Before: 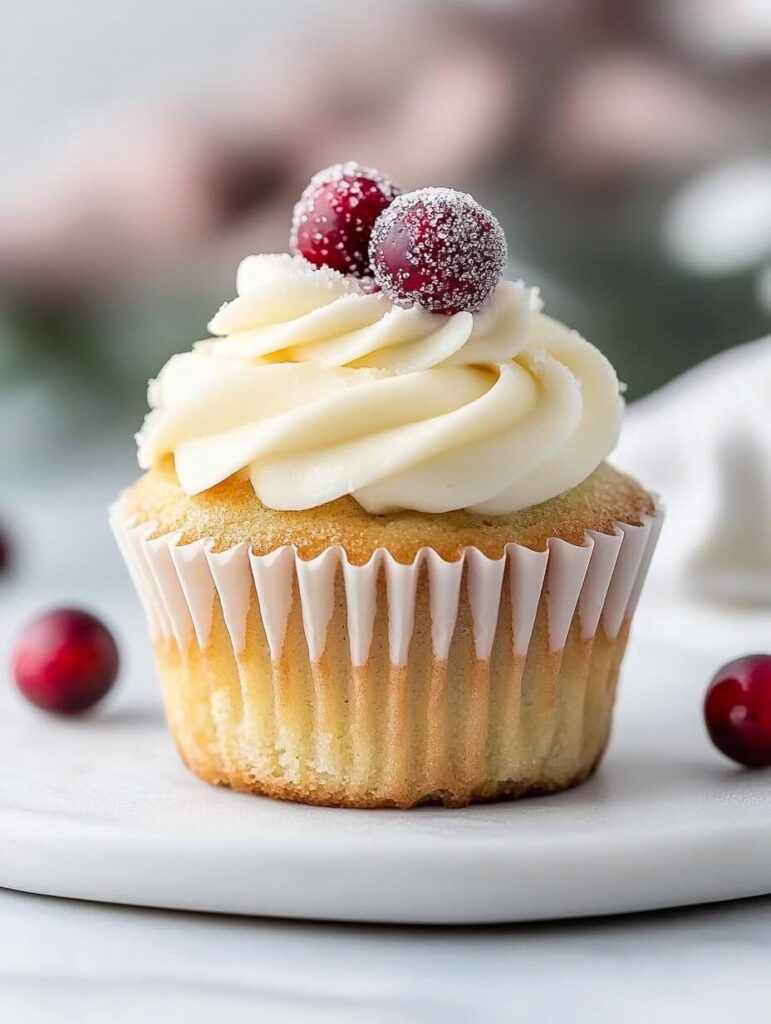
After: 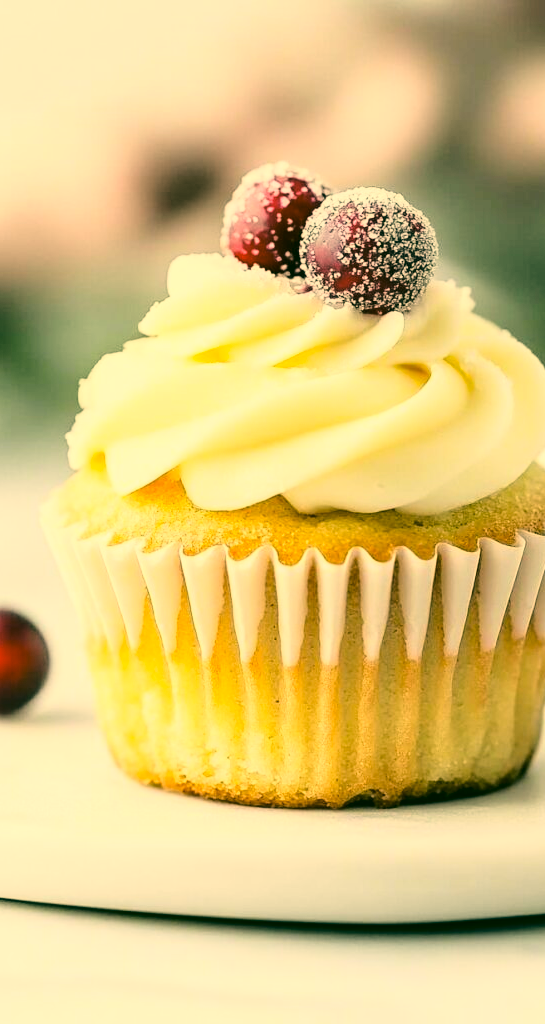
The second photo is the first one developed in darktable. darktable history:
base curve: curves: ch0 [(0, 0) (0.028, 0.03) (0.121, 0.232) (0.46, 0.748) (0.859, 0.968) (1, 1)]
color correction: highlights a* 5.62, highlights b* 33.57, shadows a* -25.86, shadows b* 4.02
crop and rotate: left 9.061%, right 20.142%
